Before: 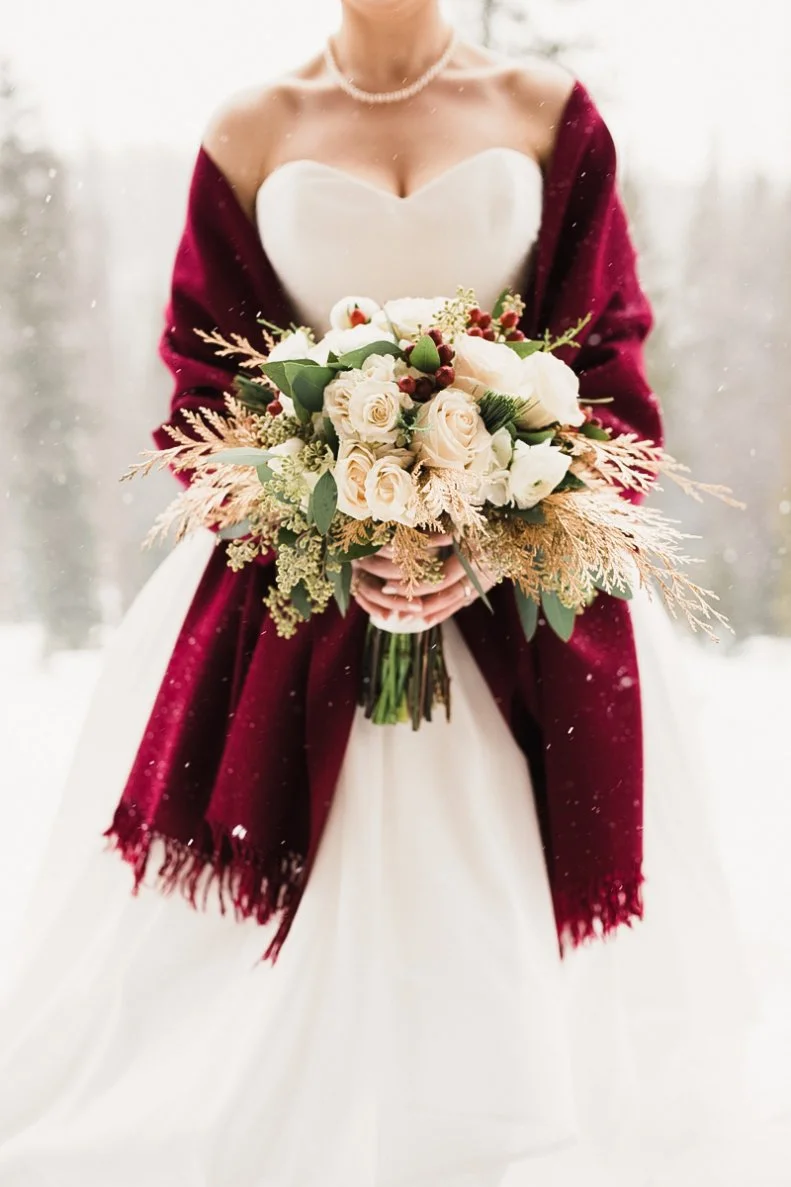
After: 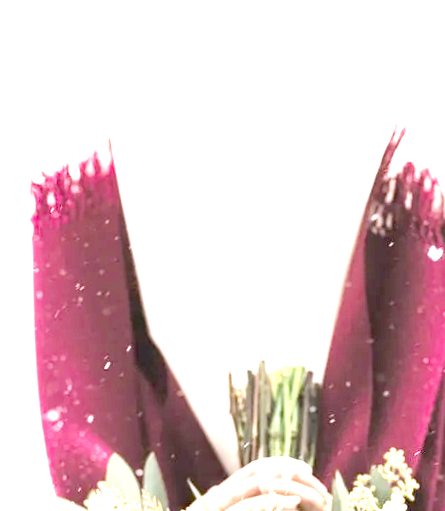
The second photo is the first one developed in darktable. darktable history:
orientation "rotate by 180 degrees": orientation rotate 180°
rotate and perspective: rotation -1.77°, lens shift (horizontal) 0.004, automatic cropping off
white balance: emerald 1
tone equalizer "contrast tone curve: medium": -8 EV -0.75 EV, -7 EV -0.7 EV, -6 EV -0.6 EV, -5 EV -0.4 EV, -3 EV 0.4 EV, -2 EV 0.6 EV, -1 EV 0.7 EV, +0 EV 0.75 EV, edges refinement/feathering 500, mask exposure compensation -1.57 EV, preserve details no
exposure: exposure 0.426 EV
crop: left 15.306%, top 9.065%, right 30.789%, bottom 48.638%
